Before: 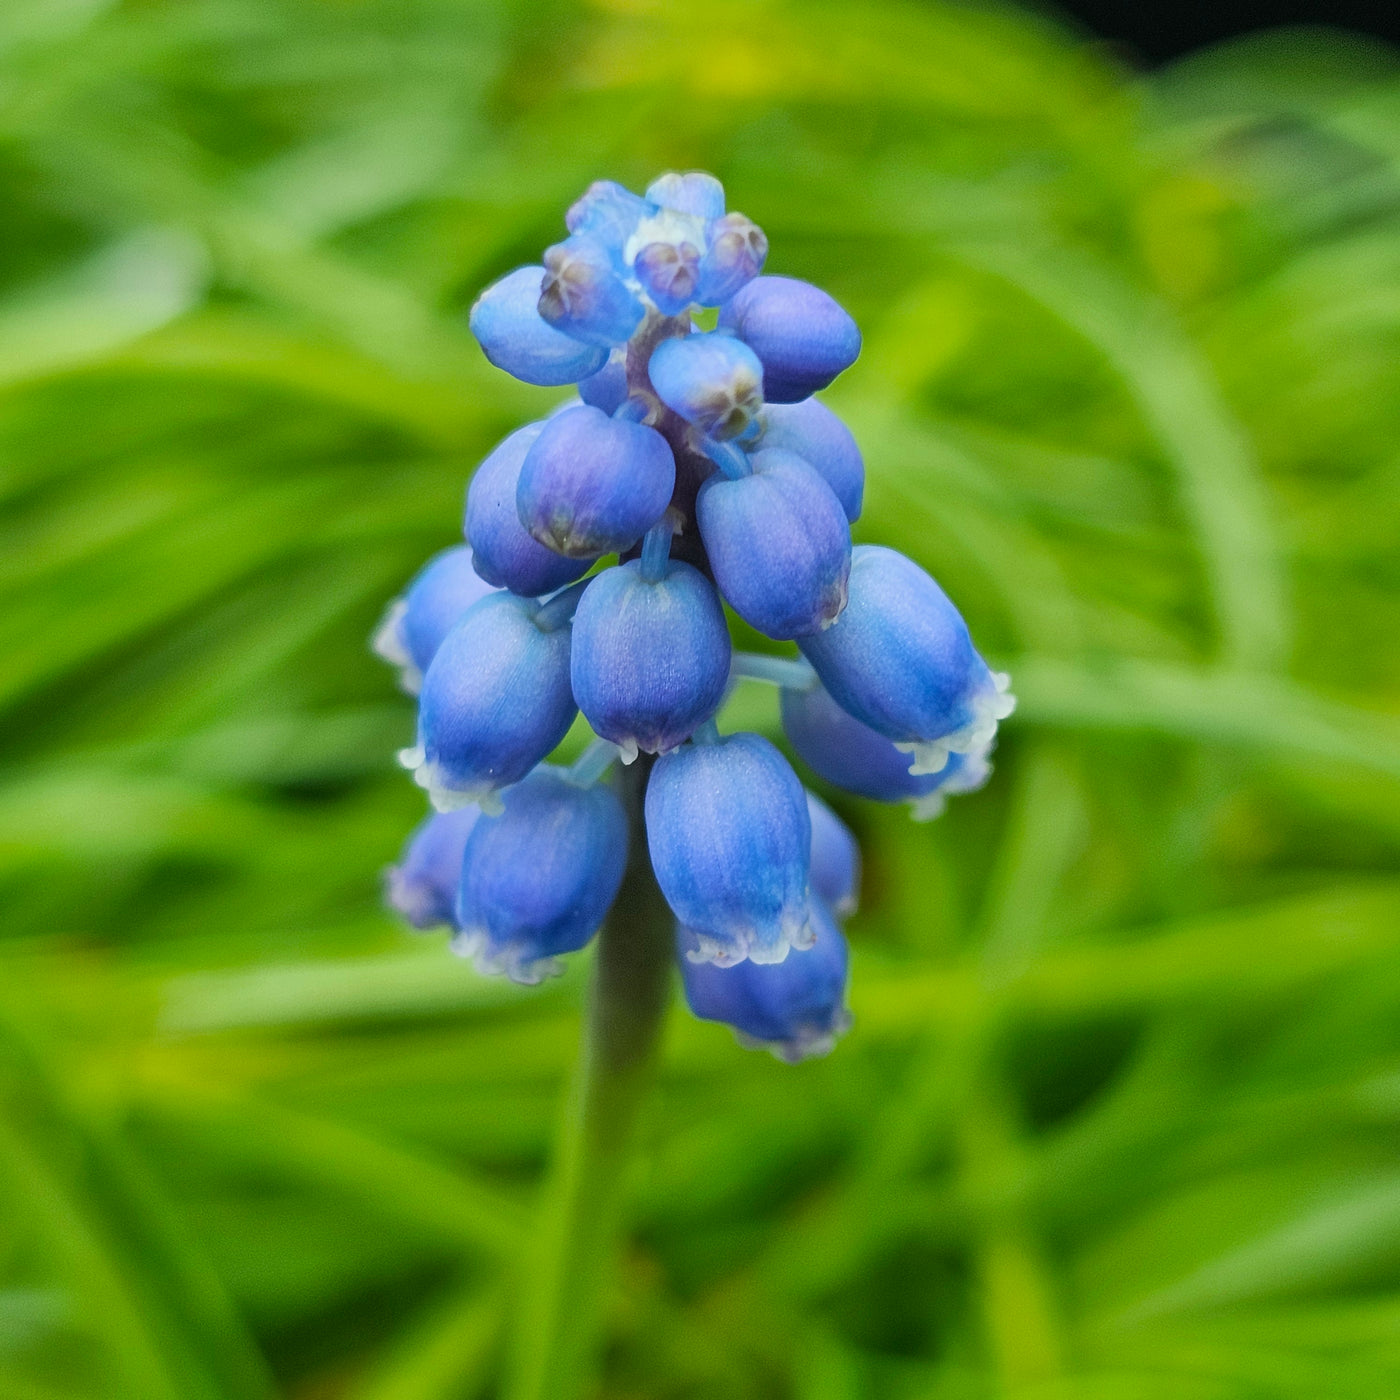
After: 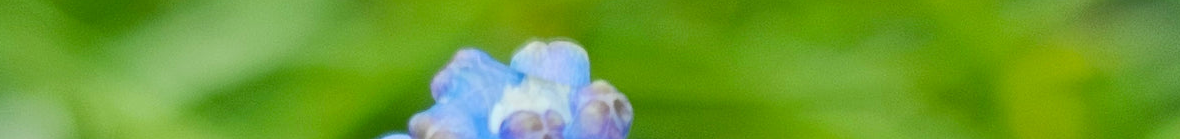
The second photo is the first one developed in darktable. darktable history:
crop and rotate: left 9.644%, top 9.491%, right 6.021%, bottom 80.509%
white balance: emerald 1
